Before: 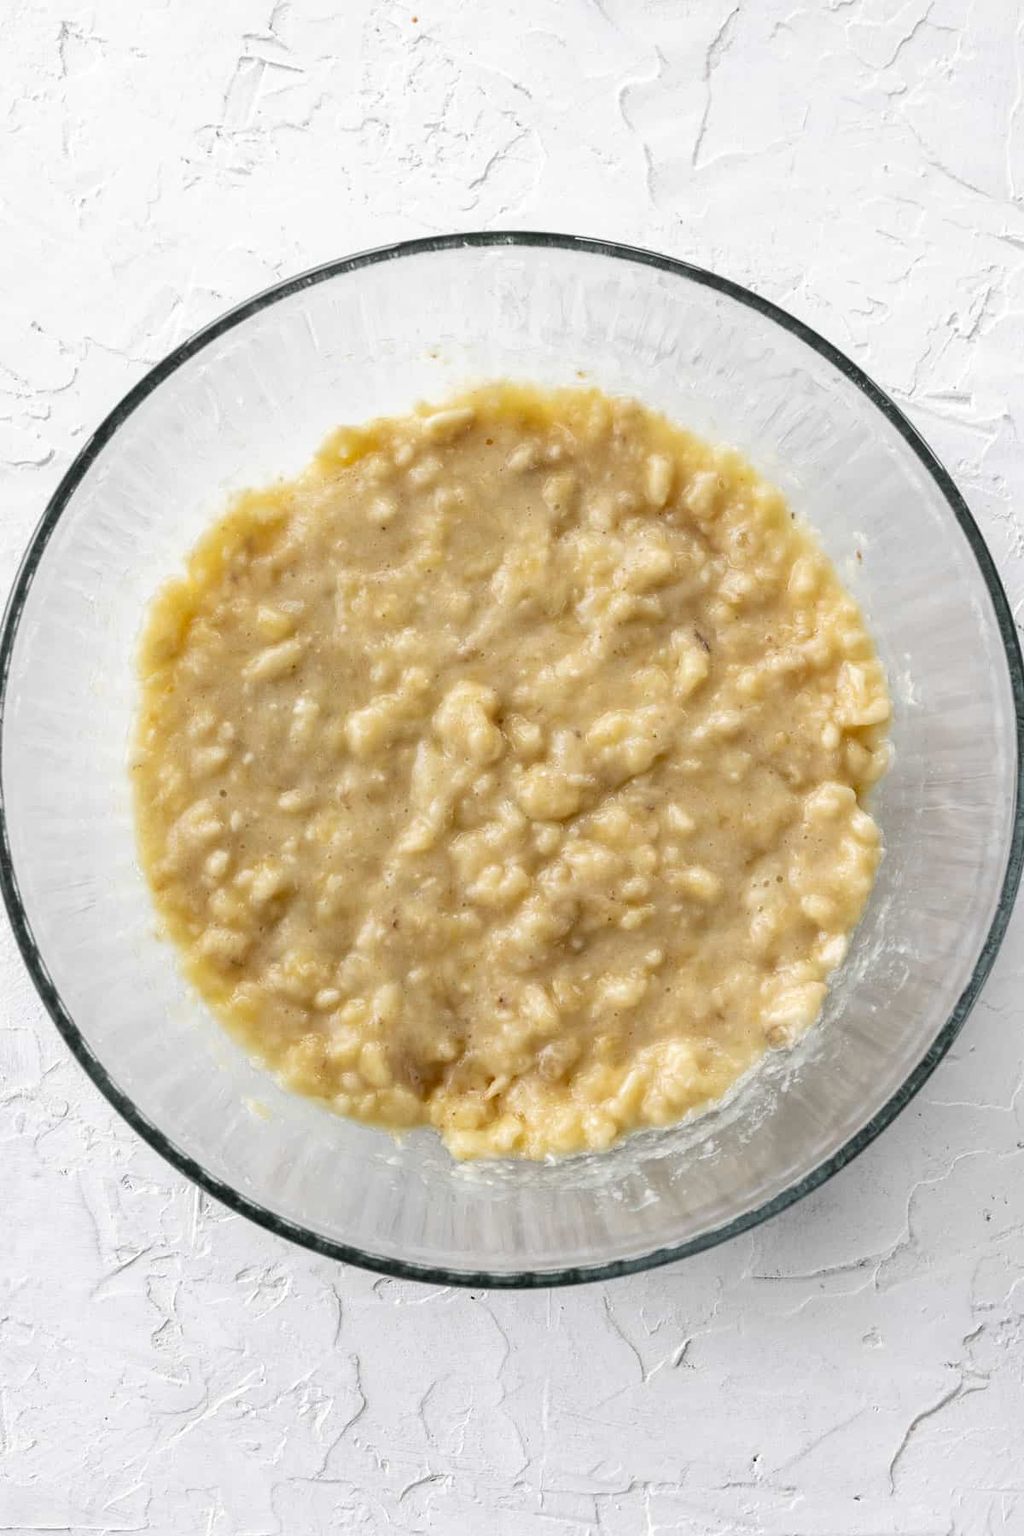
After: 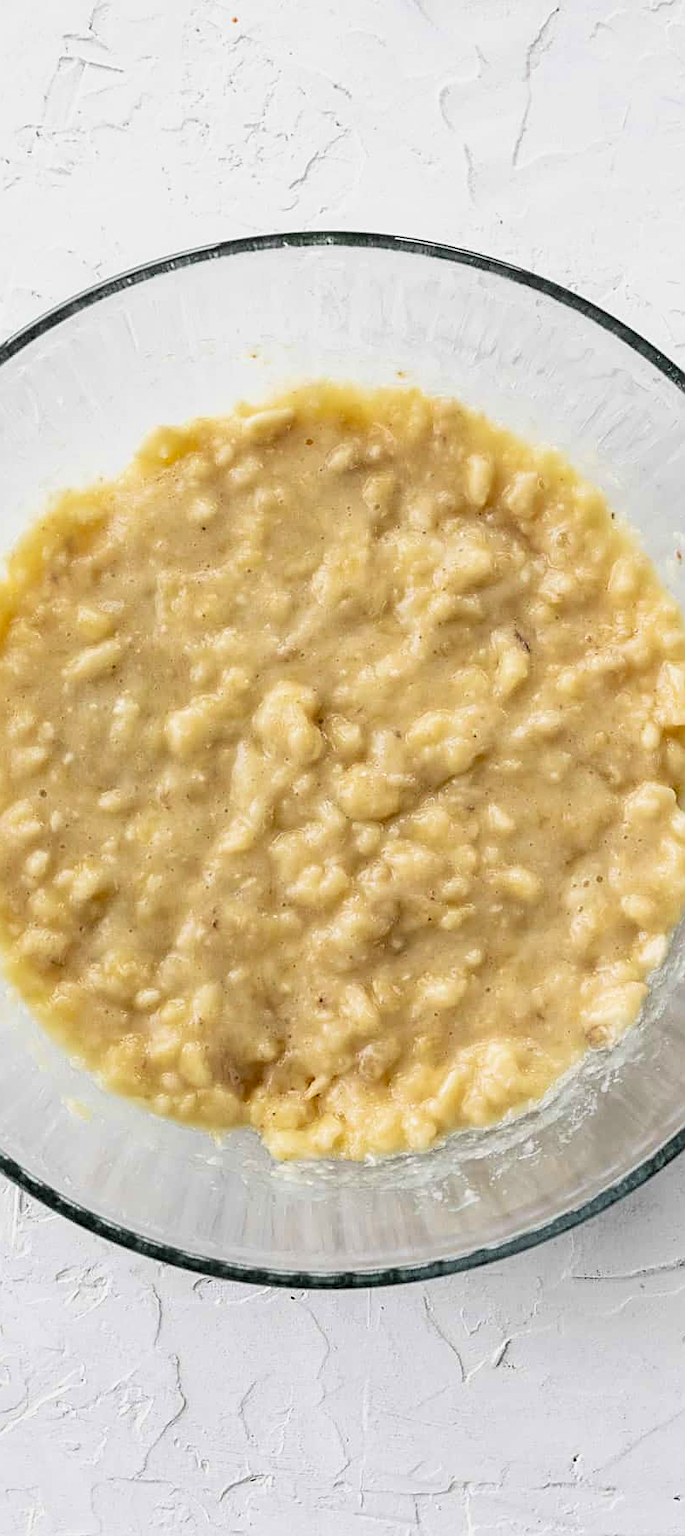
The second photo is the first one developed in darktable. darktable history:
crop and rotate: left 17.599%, right 15.406%
exposure: black level correction 0.002, exposure 0.148 EV, compensate highlight preservation false
filmic rgb: black relative exposure -11.35 EV, white relative exposure 3.24 EV, hardness 6.83, color science v6 (2022)
tone equalizer: on, module defaults
contrast equalizer: octaves 7, y [[0.579, 0.58, 0.505, 0.5, 0.5, 0.5], [0.5 ×6], [0.5 ×6], [0 ×6], [0 ×6]], mix 0.144
velvia: strength 21.86%
sharpen: amount 0.597
